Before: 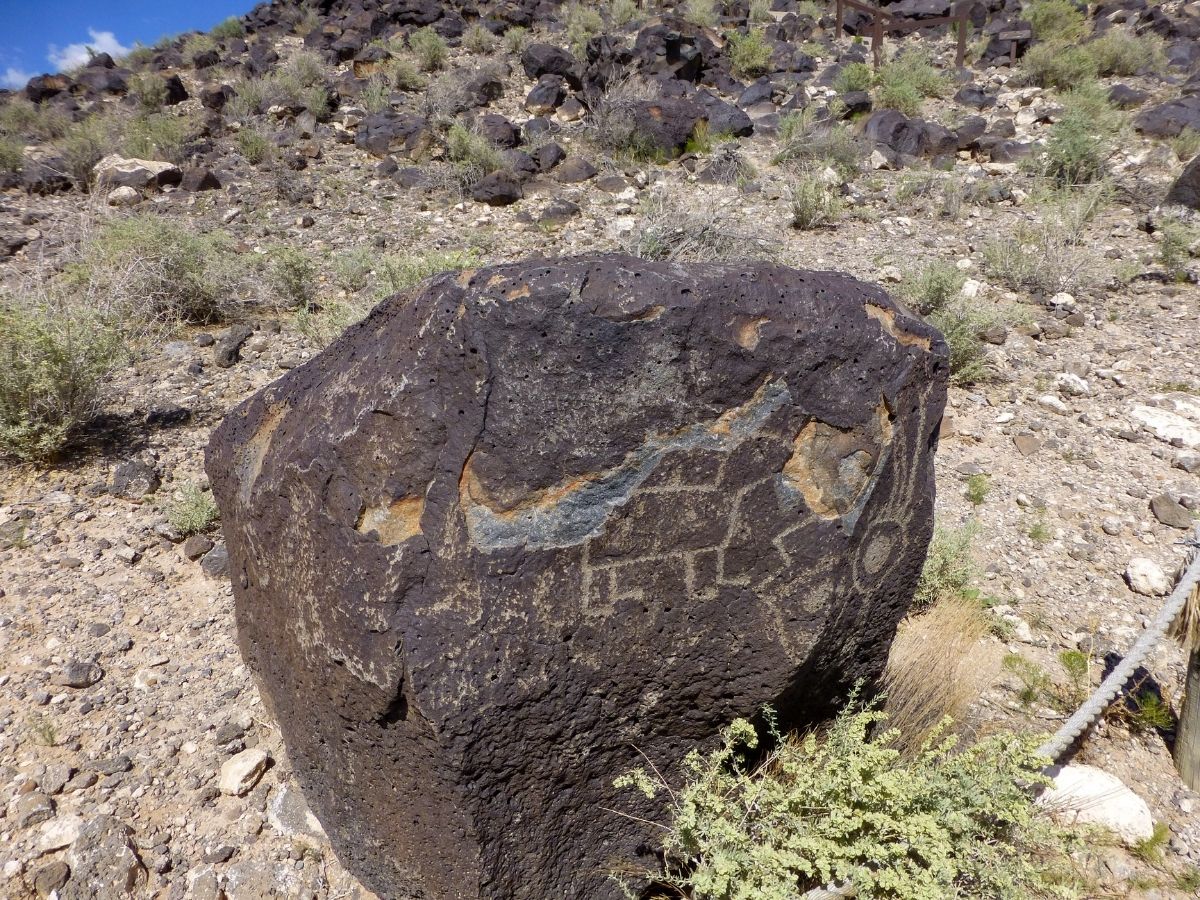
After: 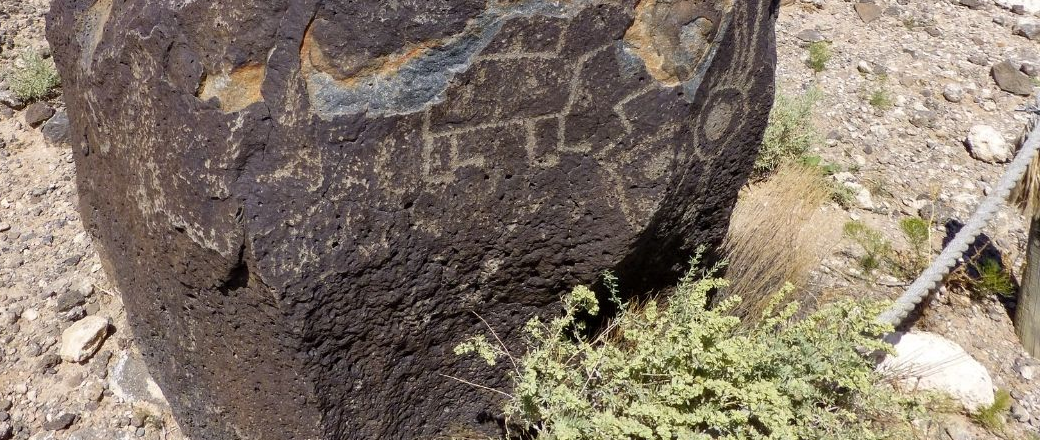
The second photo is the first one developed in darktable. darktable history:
crop and rotate: left 13.306%, top 48.129%, bottom 2.928%
